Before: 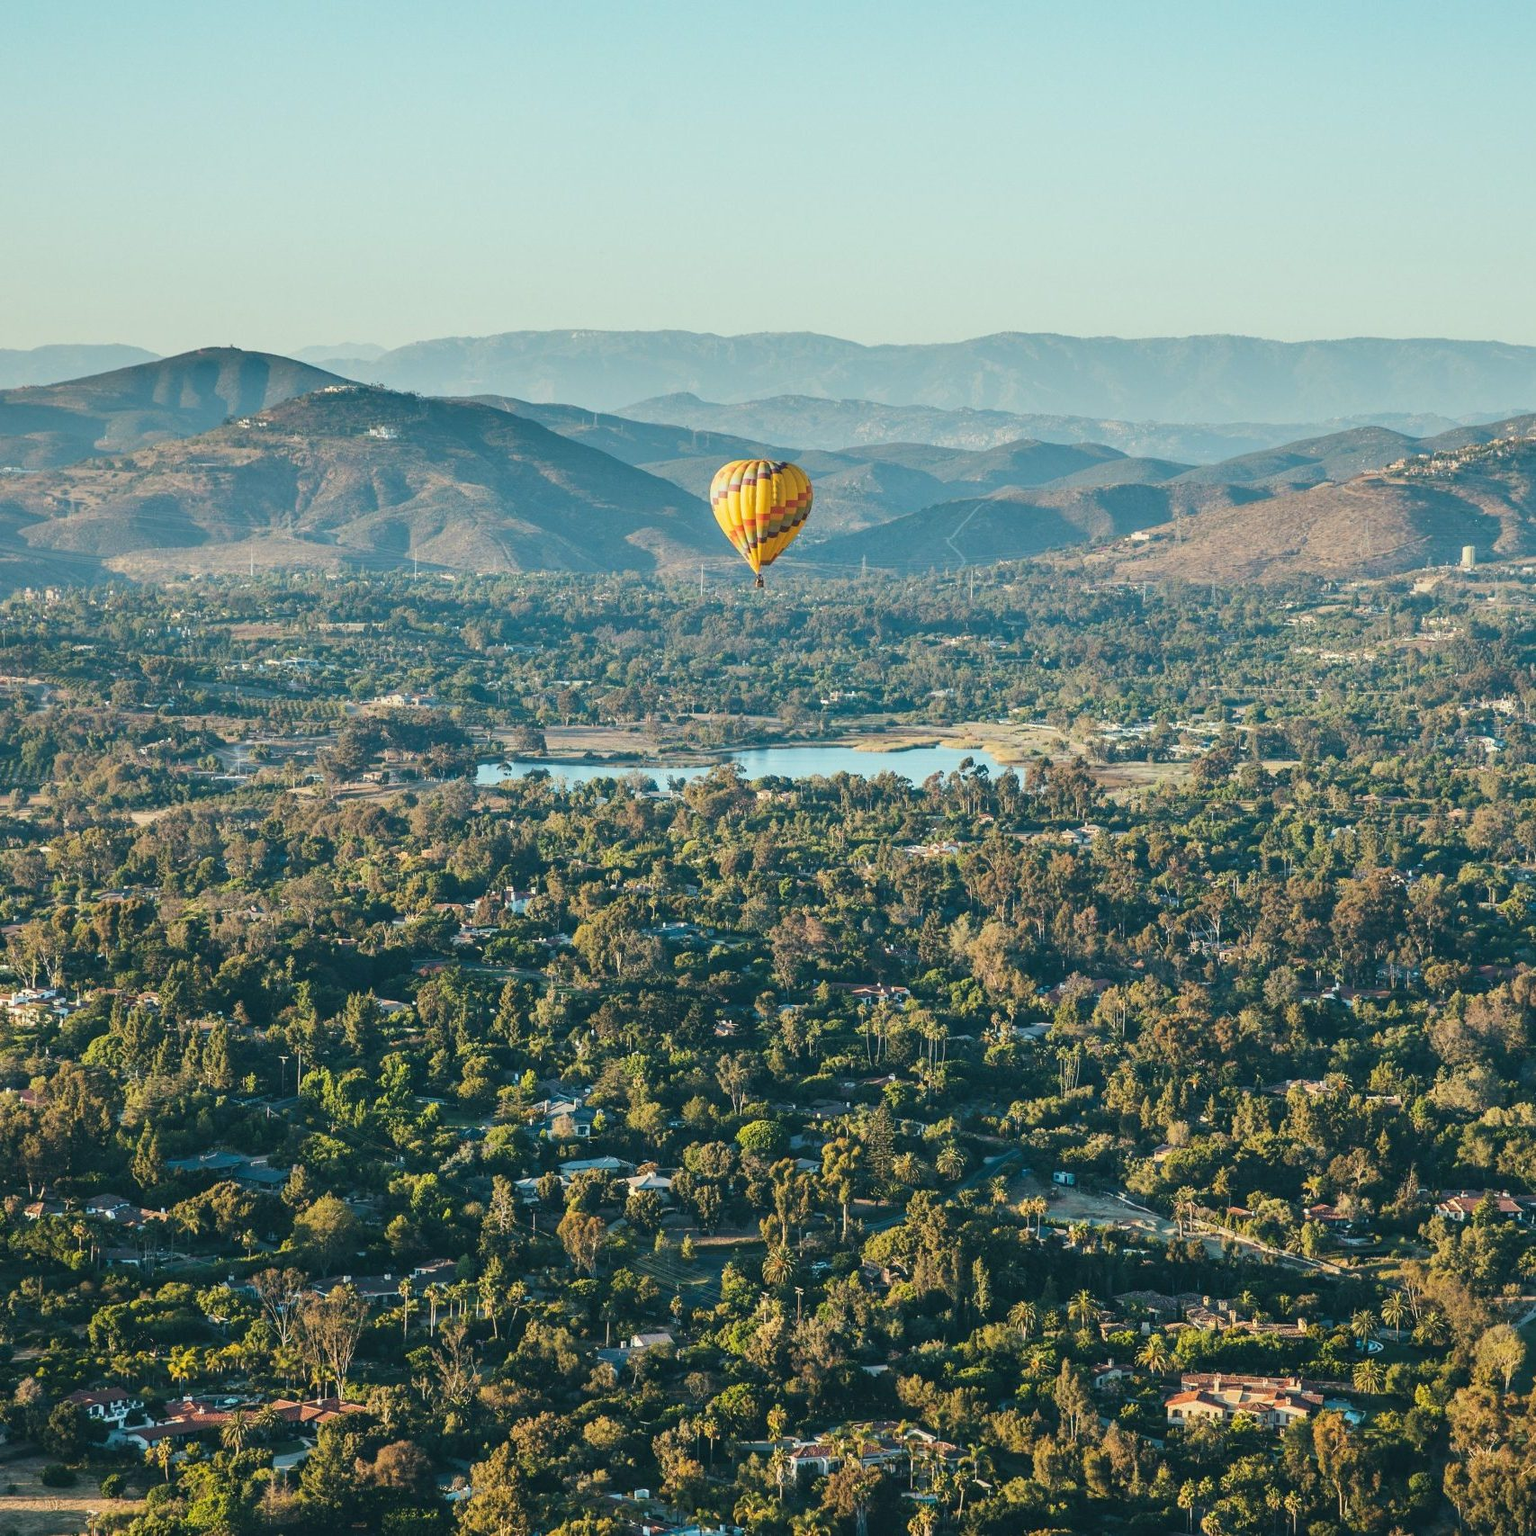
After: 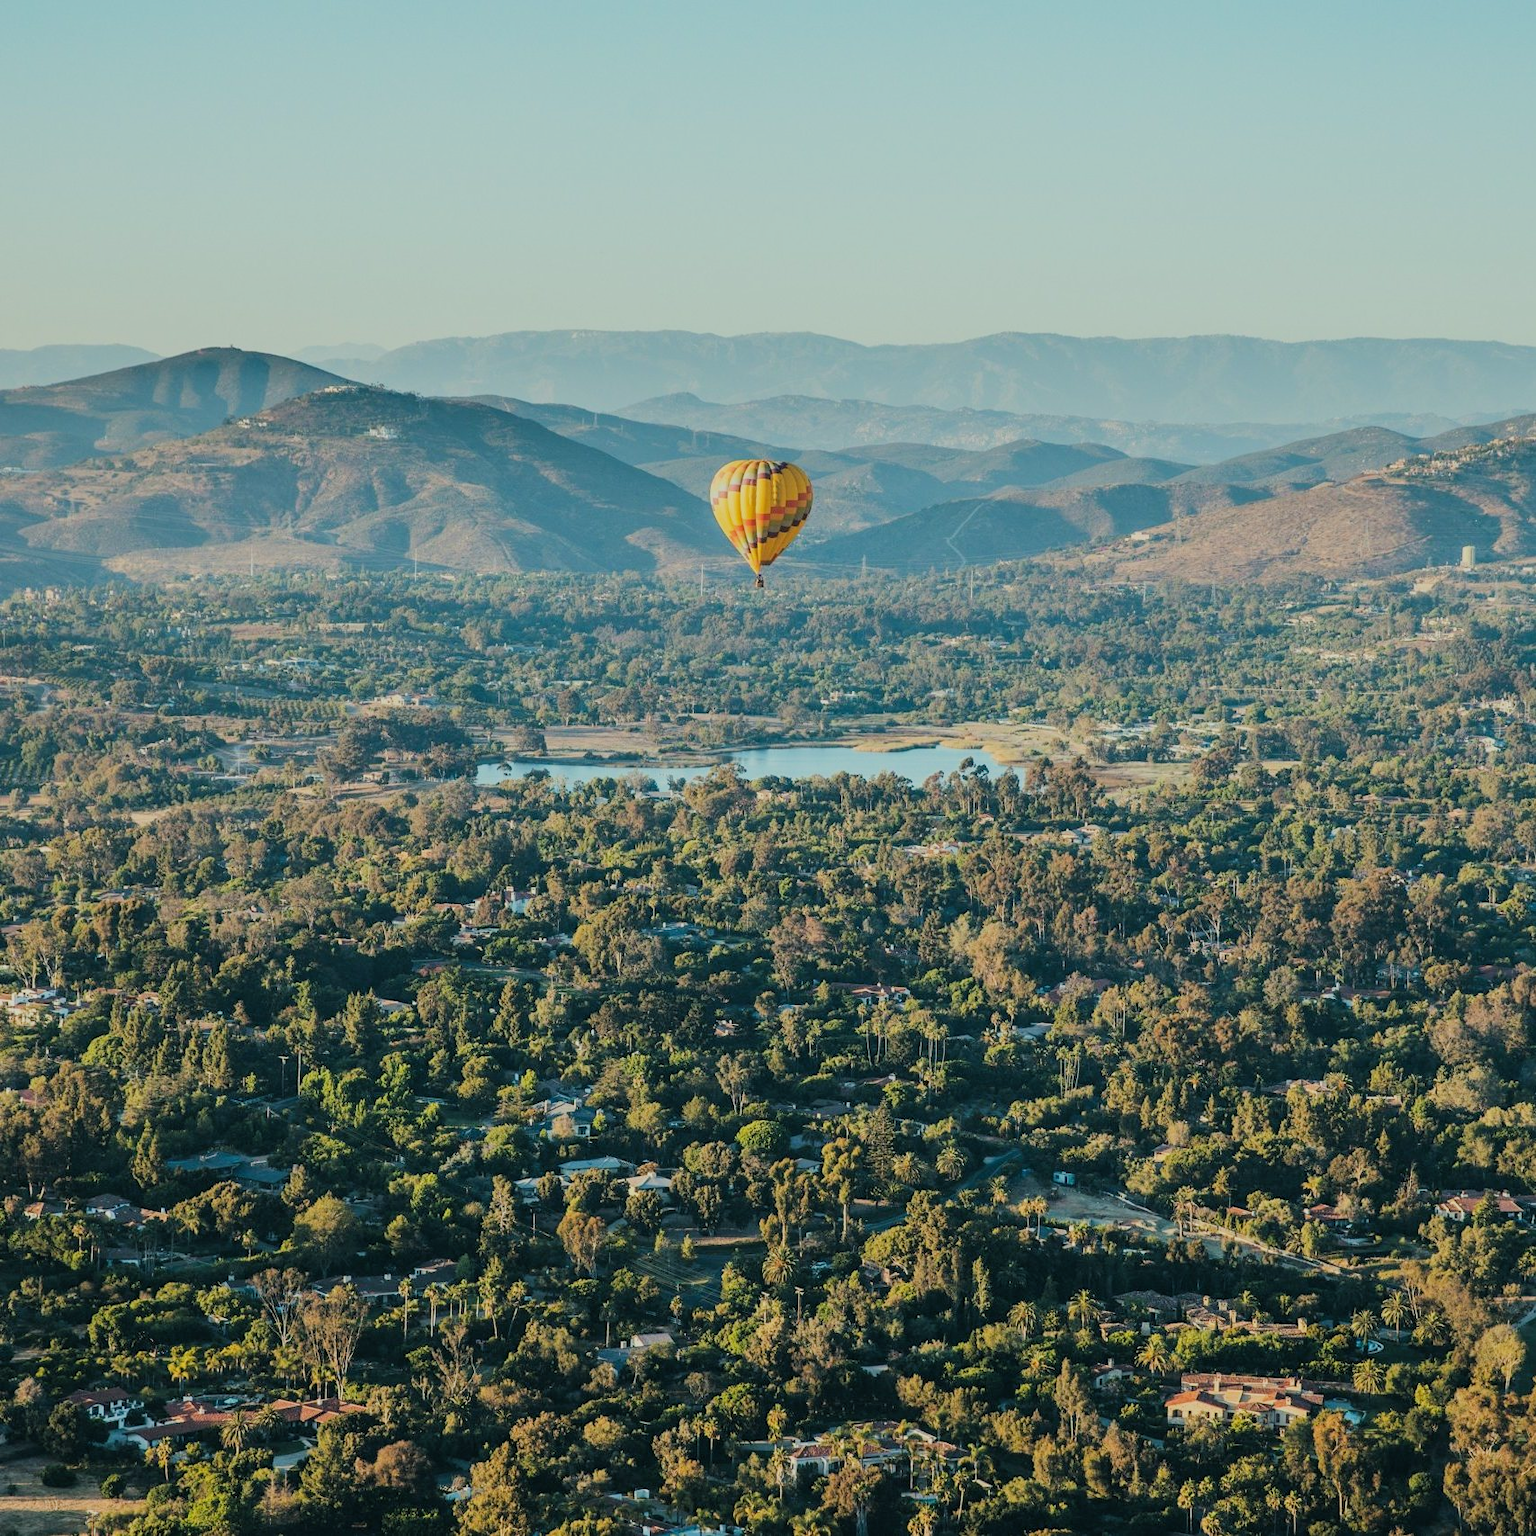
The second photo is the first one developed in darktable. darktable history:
filmic rgb: black relative exposure -7.65 EV, white relative exposure 4.56 EV, threshold 3.06 EV, hardness 3.61, color science v6 (2022), enable highlight reconstruction true
